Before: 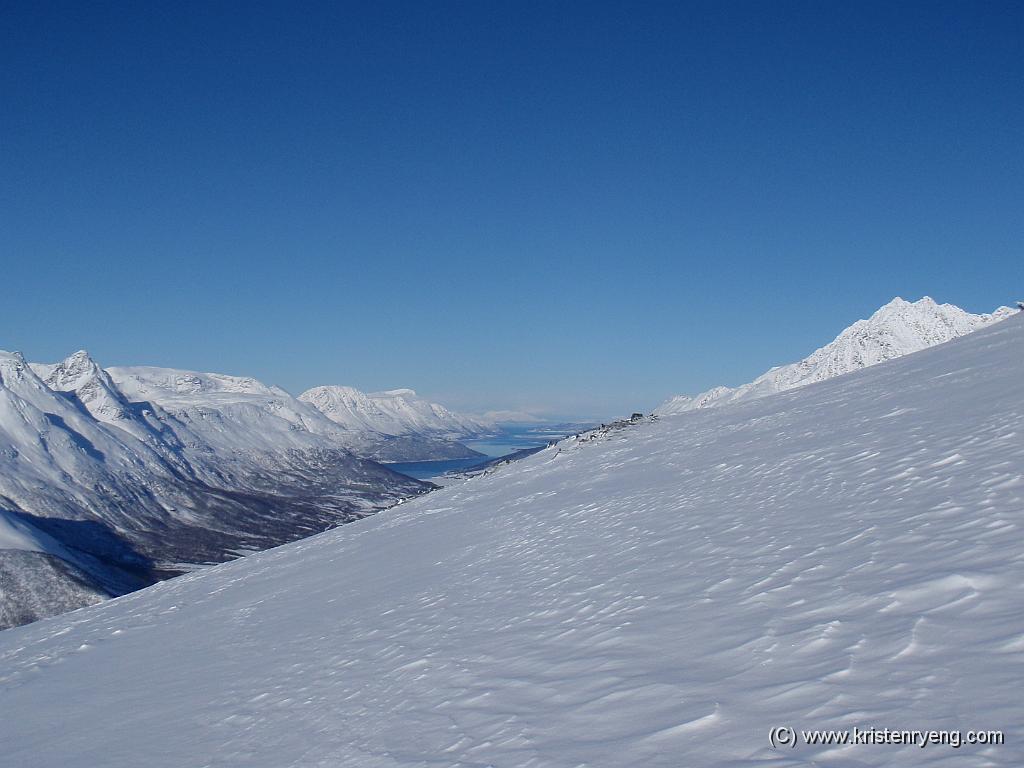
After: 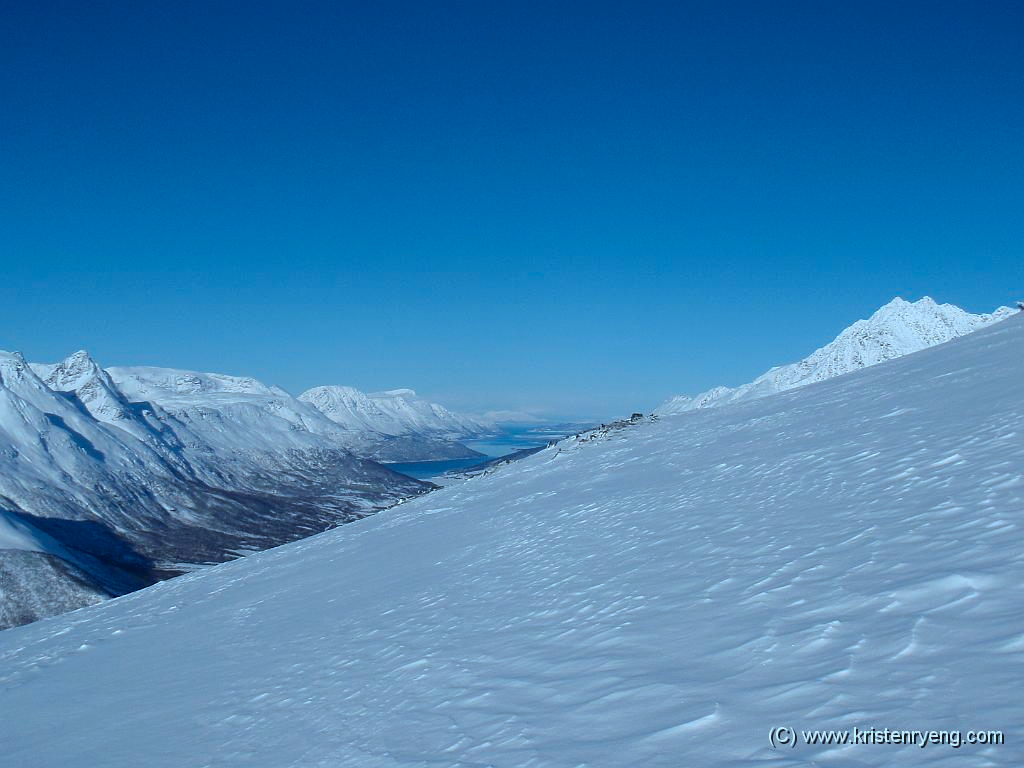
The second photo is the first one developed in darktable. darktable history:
color correction: highlights a* -10.66, highlights b* -18.82
